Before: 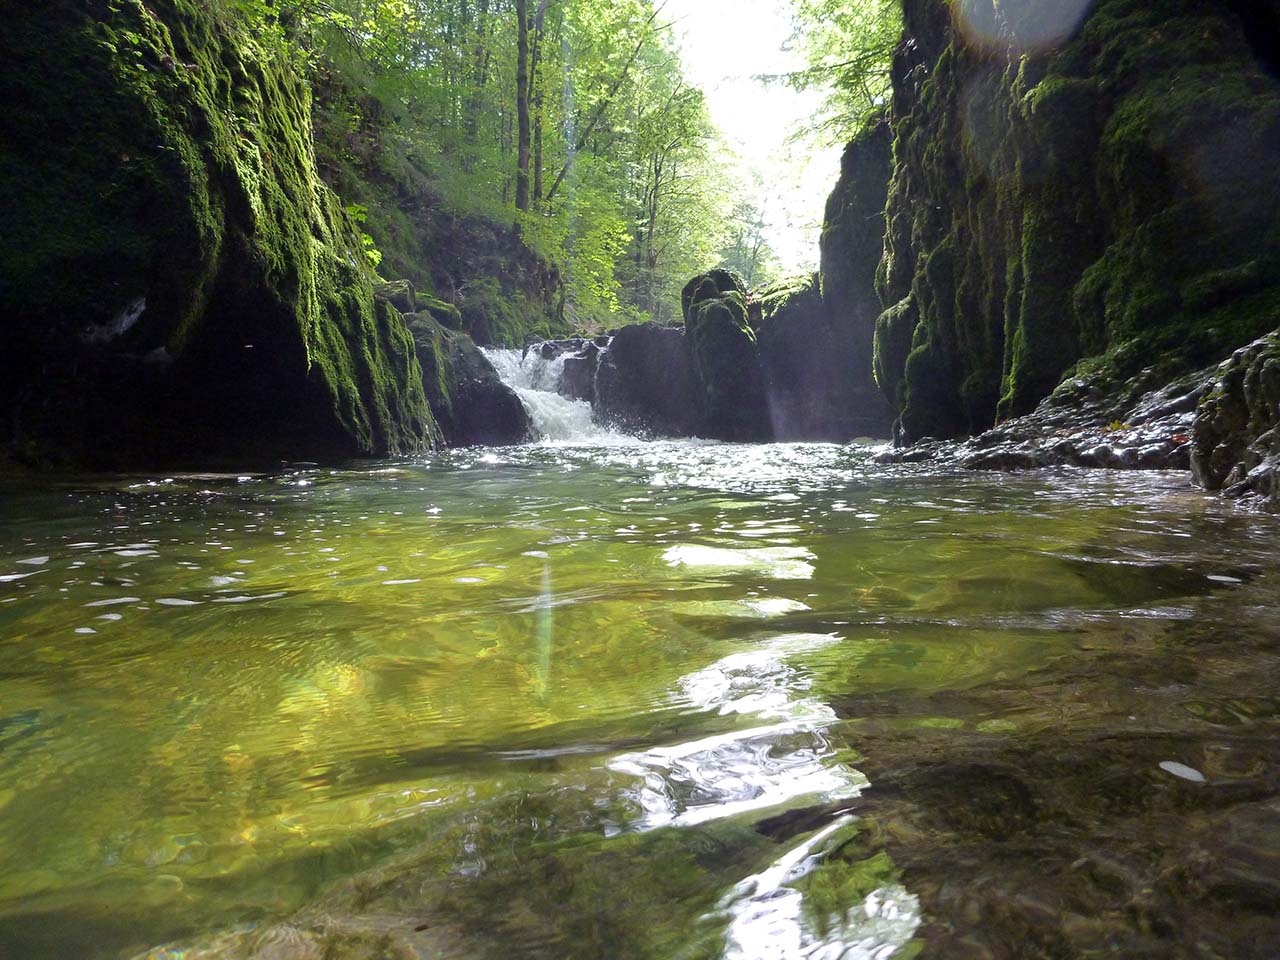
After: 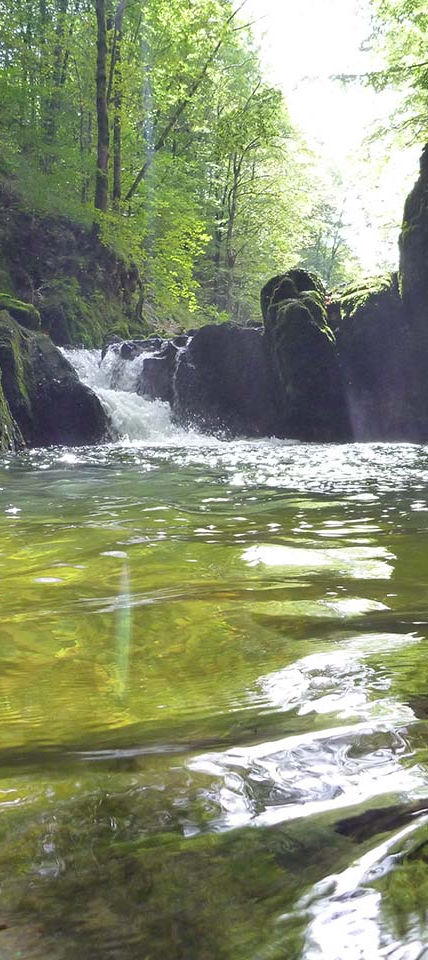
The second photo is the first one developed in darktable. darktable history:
crop: left 32.933%, right 33.591%
